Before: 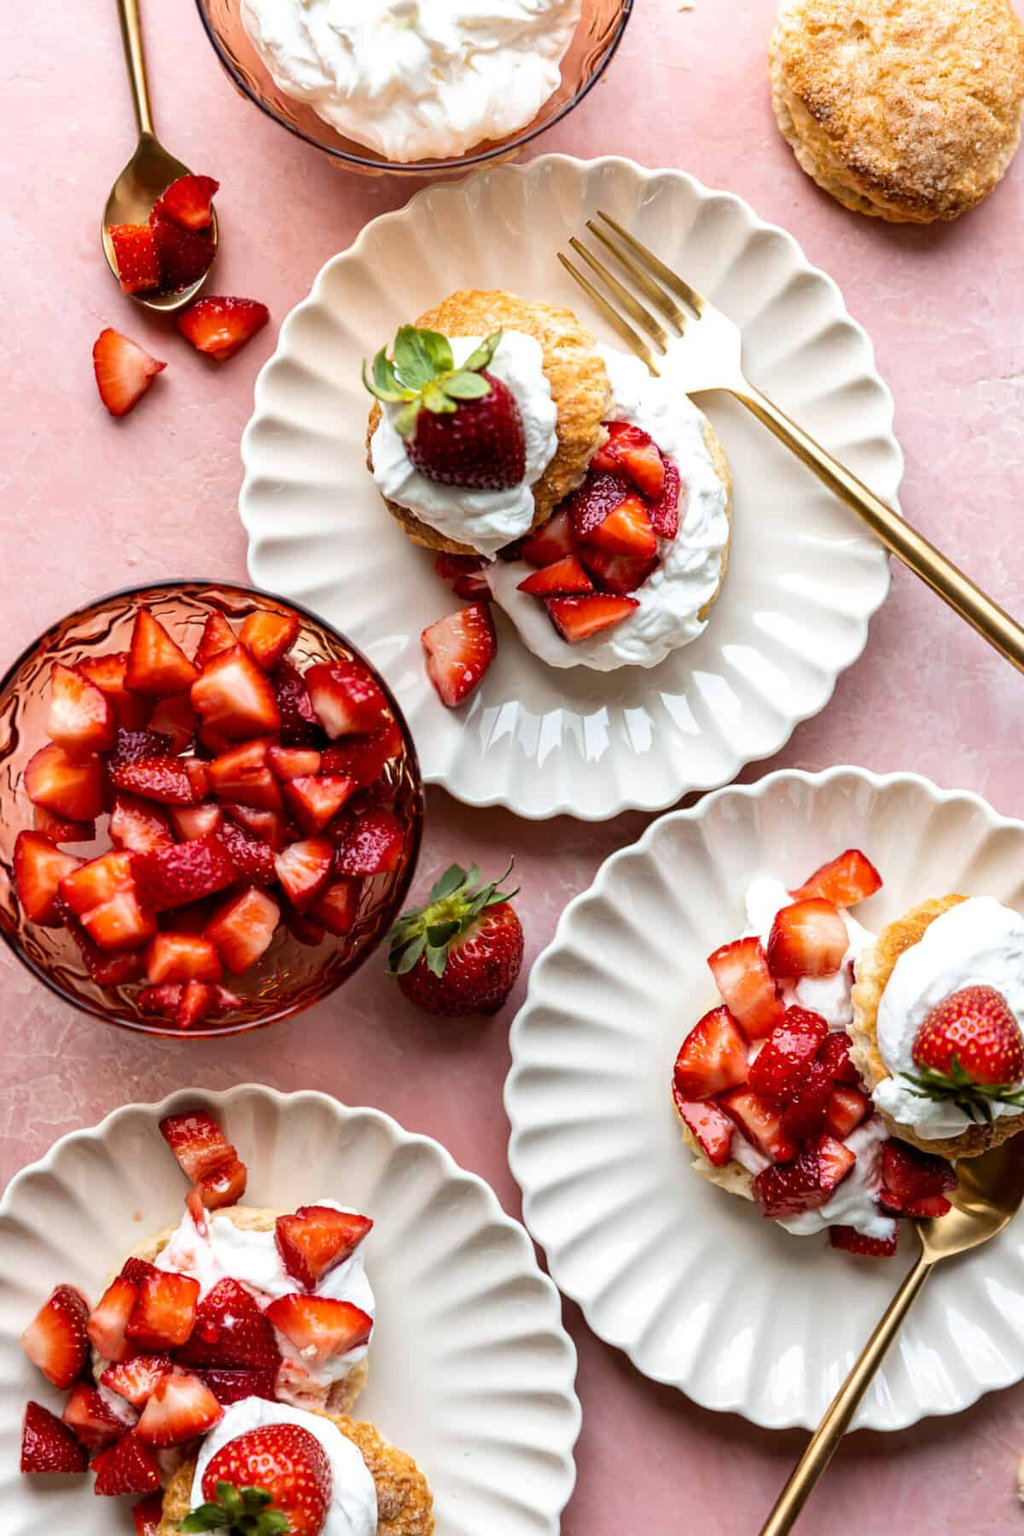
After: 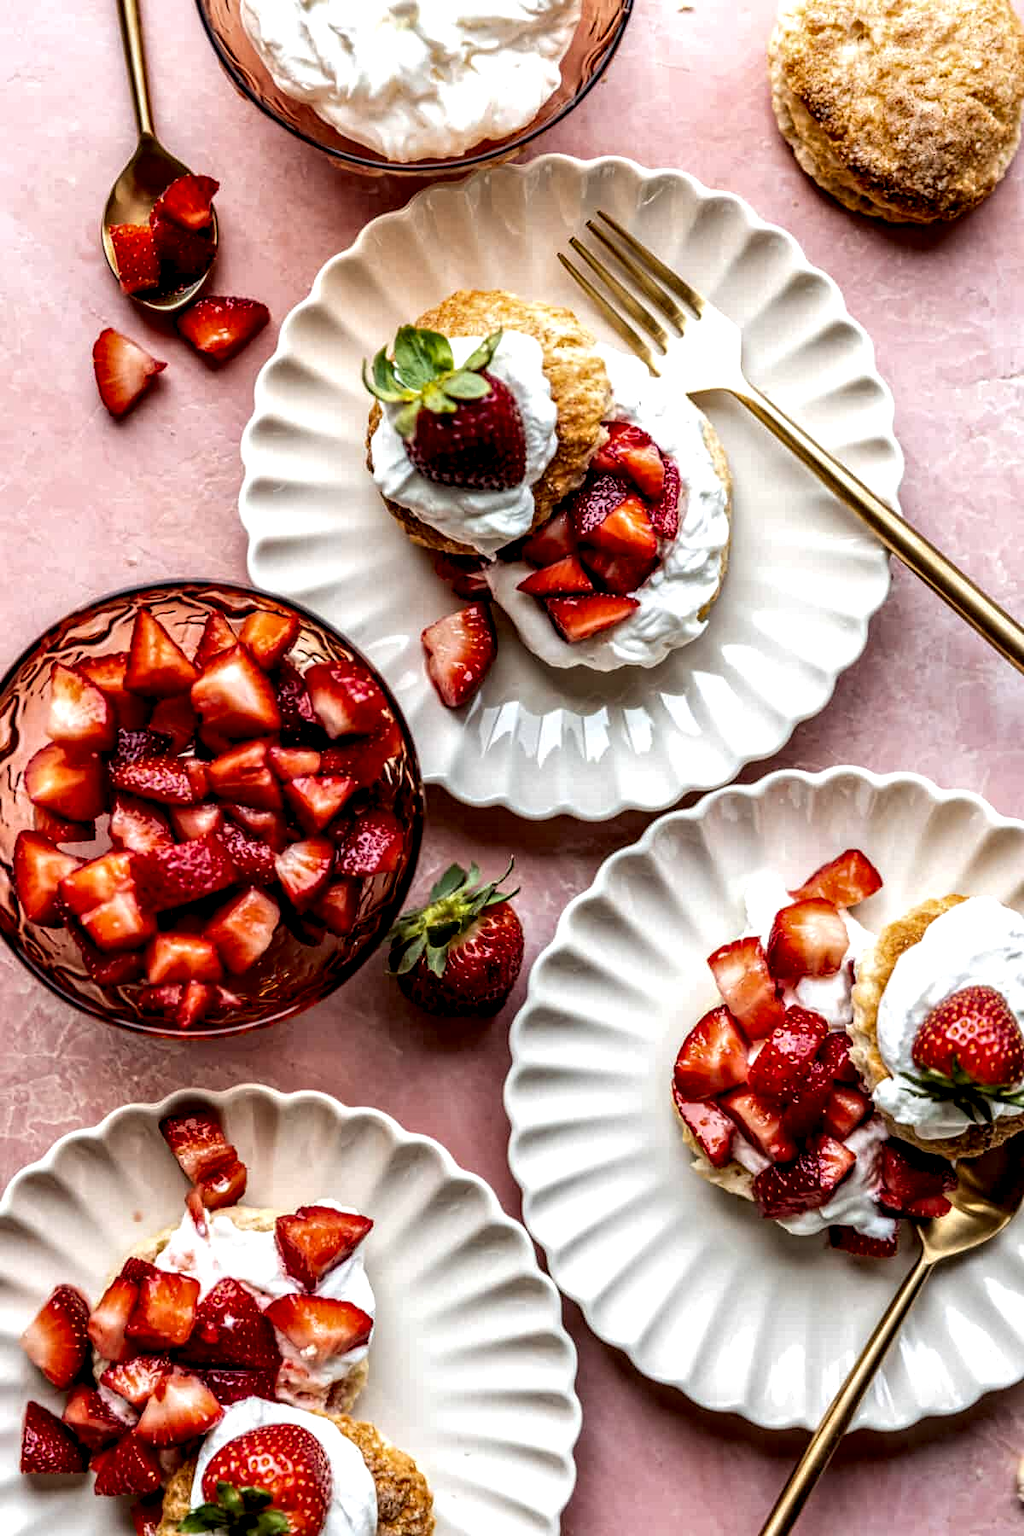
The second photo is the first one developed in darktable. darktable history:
rotate and perspective: automatic cropping off
local contrast: highlights 19%, detail 186%
